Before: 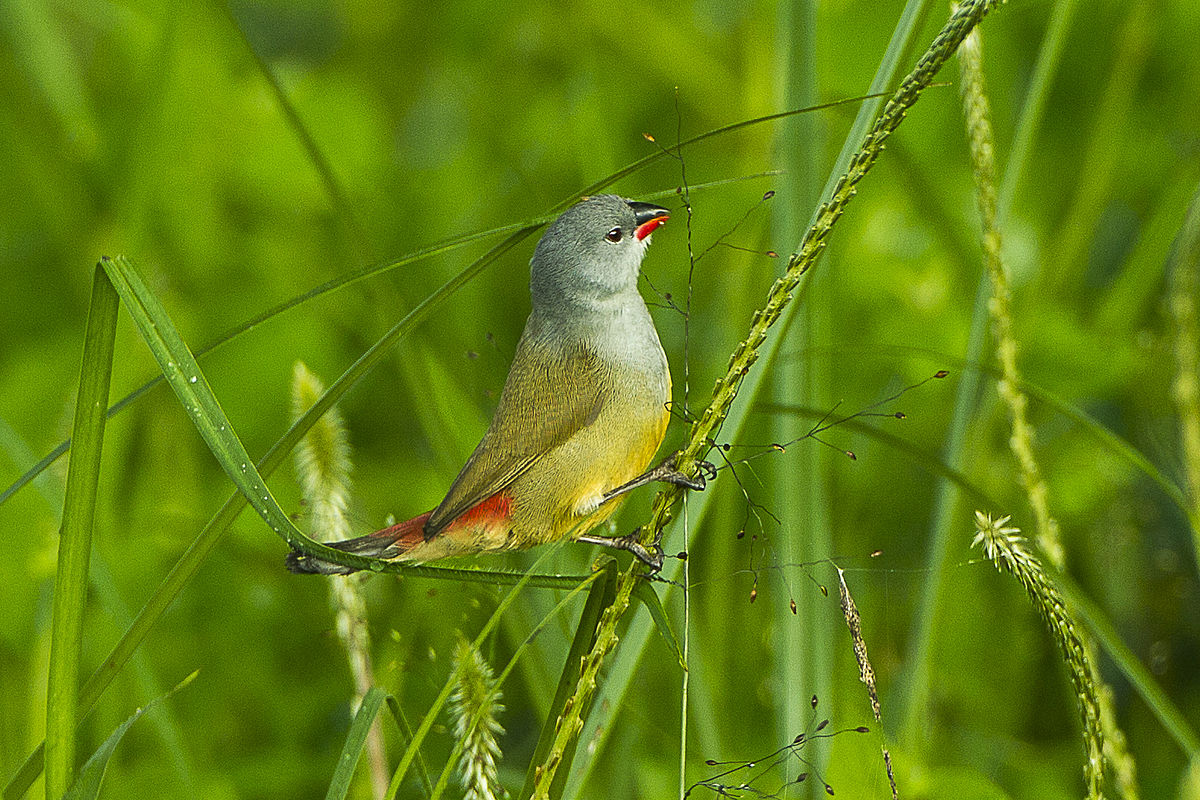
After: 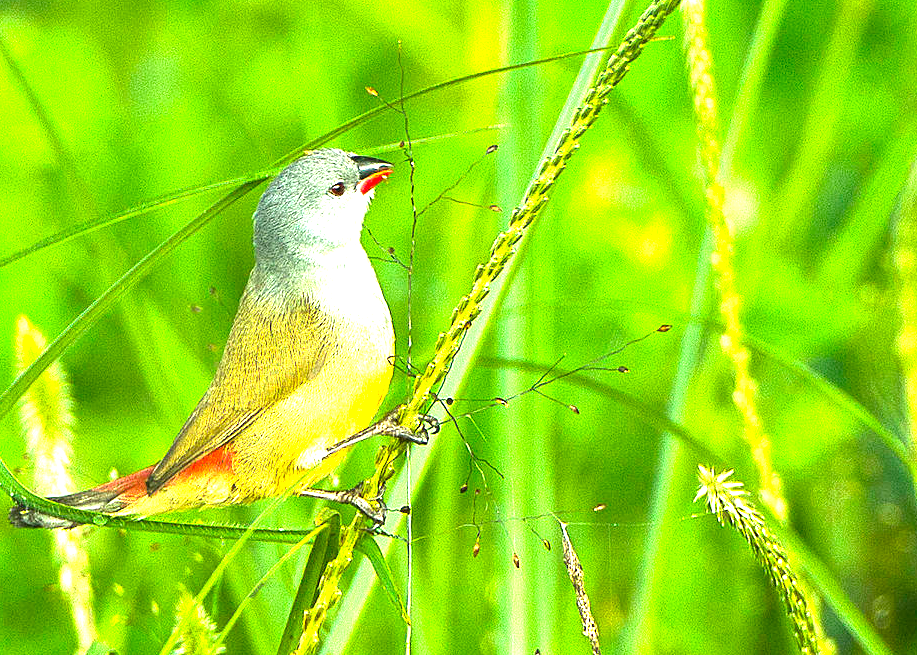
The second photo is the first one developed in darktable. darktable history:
exposure: black level correction 0, exposure 2 EV, compensate highlight preservation false
crop: left 23.095%, top 5.827%, bottom 11.854%
